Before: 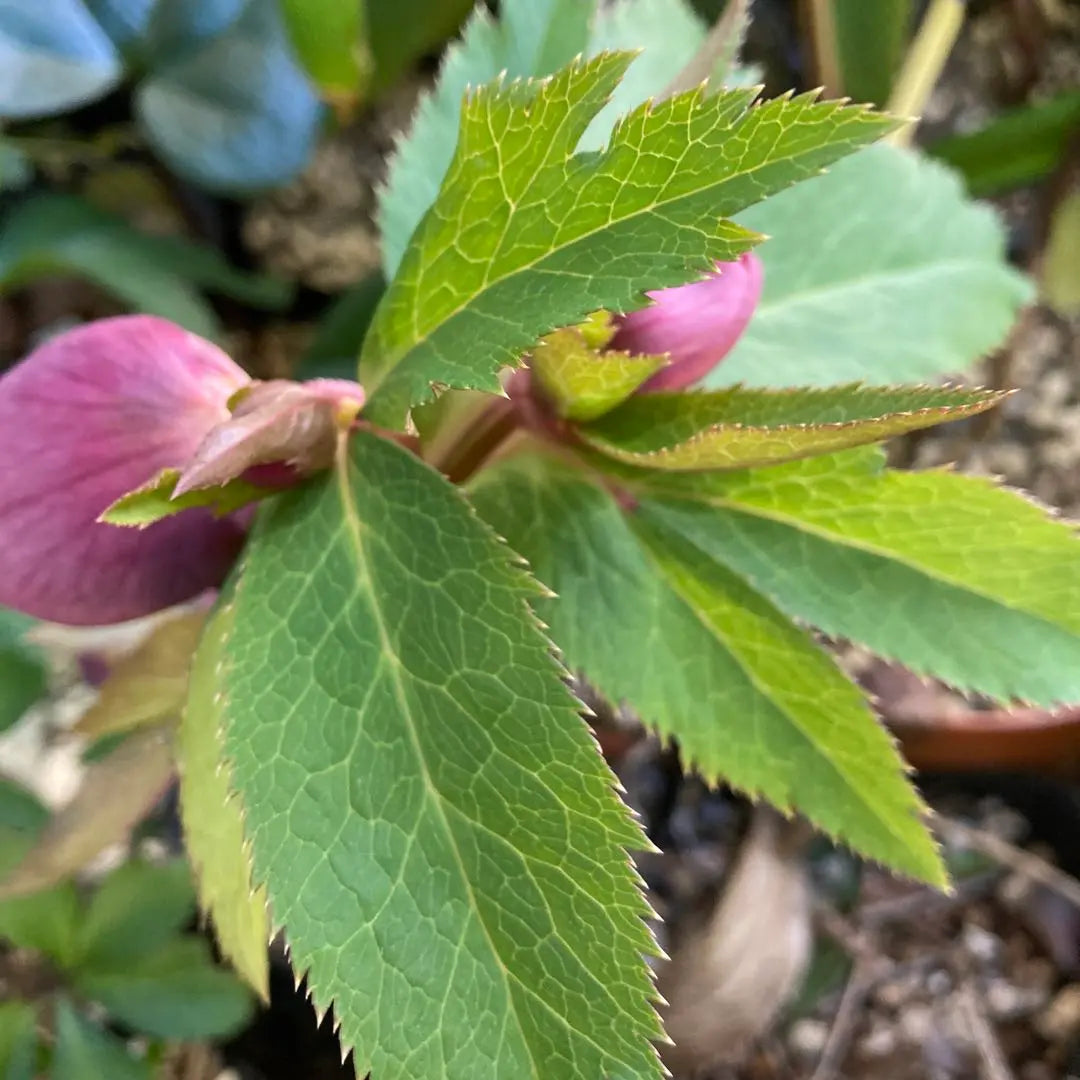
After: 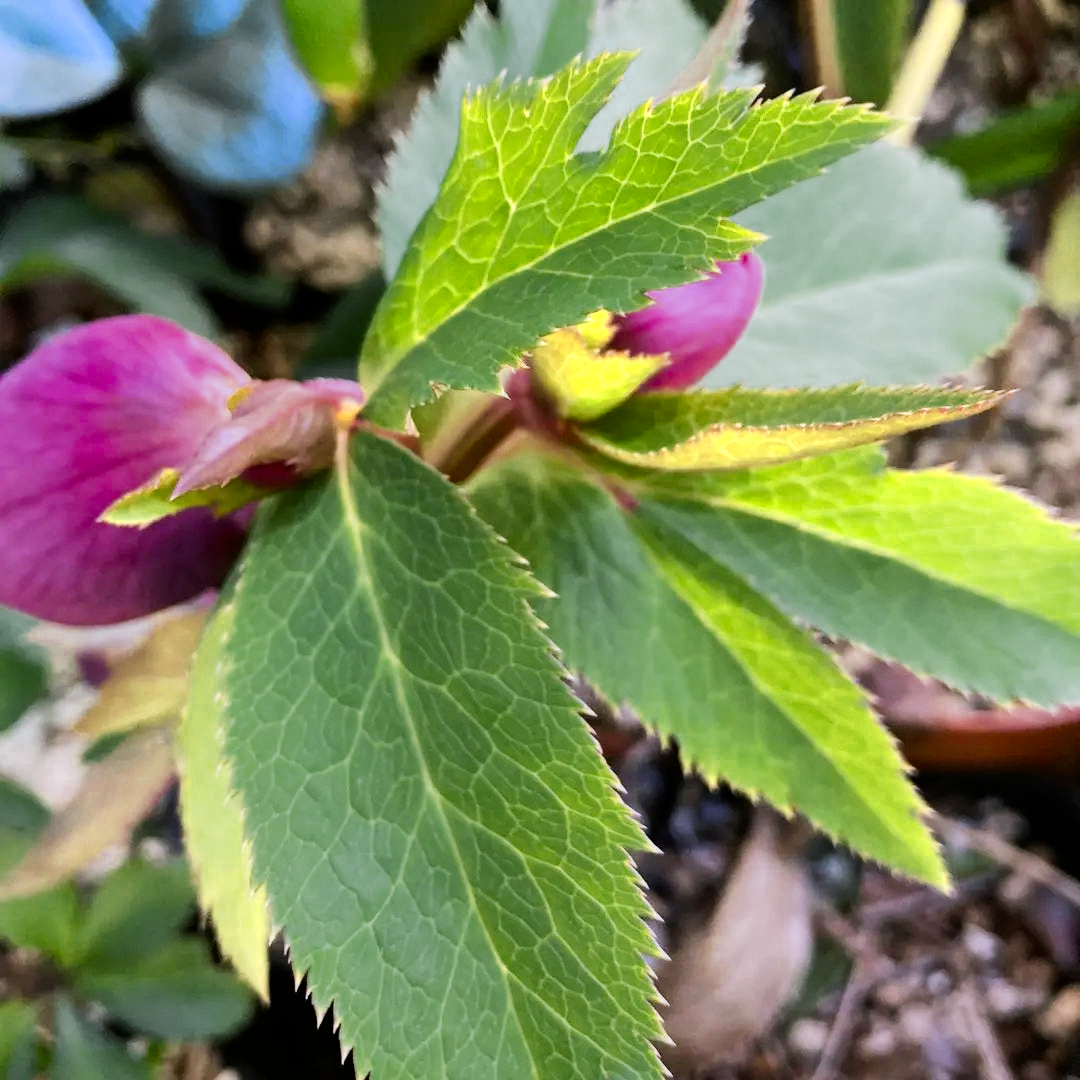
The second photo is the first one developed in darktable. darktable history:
exposure: black level correction 0.001, exposure 0.191 EV, compensate highlight preservation false
white balance: red 1.004, blue 1.096
filmic rgb: black relative exposure -7.5 EV, white relative exposure 5 EV, hardness 3.31, contrast 1.3, contrast in shadows safe
color zones: curves: ch0 [(0.004, 0.305) (0.261, 0.623) (0.389, 0.399) (0.708, 0.571) (0.947, 0.34)]; ch1 [(0.025, 0.645) (0.229, 0.584) (0.326, 0.551) (0.484, 0.262) (0.757, 0.643)]
